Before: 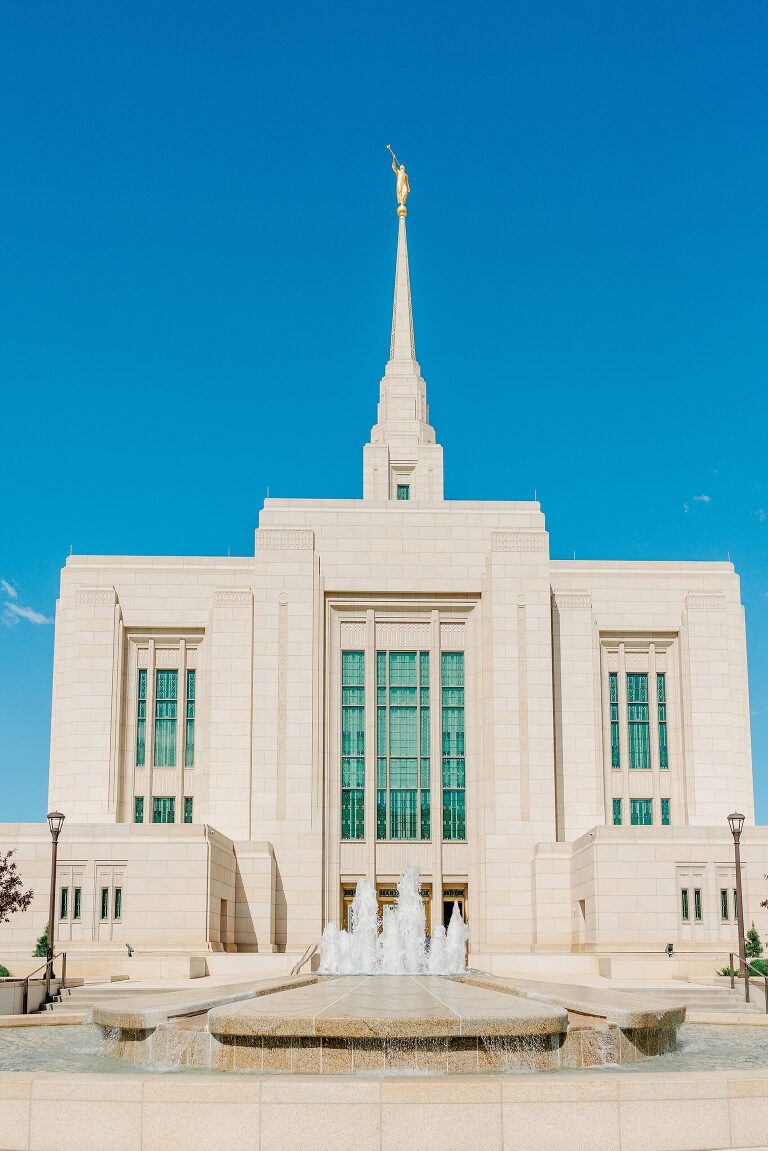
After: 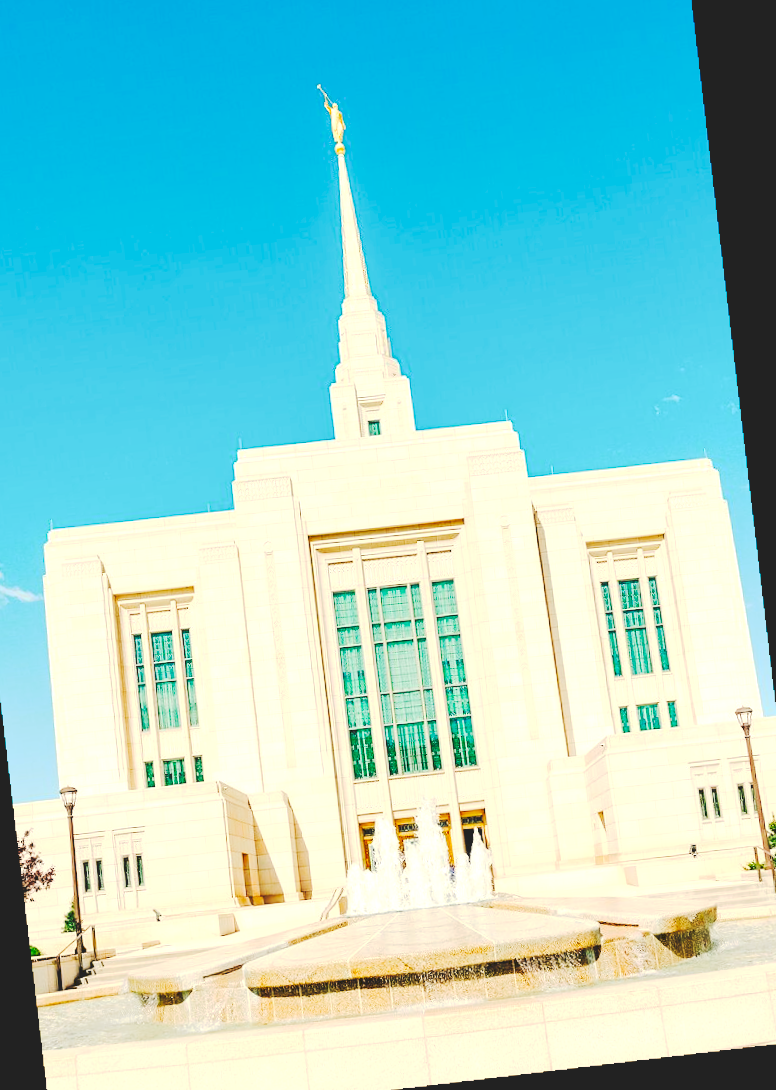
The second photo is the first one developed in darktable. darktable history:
white balance: red 1.029, blue 0.92
tone equalizer: on, module defaults
rgb levels: preserve colors max RGB
color balance: output saturation 120%
crop and rotate: angle 1.96°, left 5.673%, top 5.673%
tone curve: curves: ch0 [(0, 0) (0.003, 0.13) (0.011, 0.13) (0.025, 0.134) (0.044, 0.136) (0.069, 0.139) (0.1, 0.144) (0.136, 0.151) (0.177, 0.171) (0.224, 0.2) (0.277, 0.247) (0.335, 0.318) (0.399, 0.412) (0.468, 0.536) (0.543, 0.659) (0.623, 0.746) (0.709, 0.812) (0.801, 0.871) (0.898, 0.915) (1, 1)], preserve colors none
rotate and perspective: rotation -4.86°, automatic cropping off
exposure: black level correction 0, exposure 0.68 EV, compensate exposure bias true, compensate highlight preservation false
